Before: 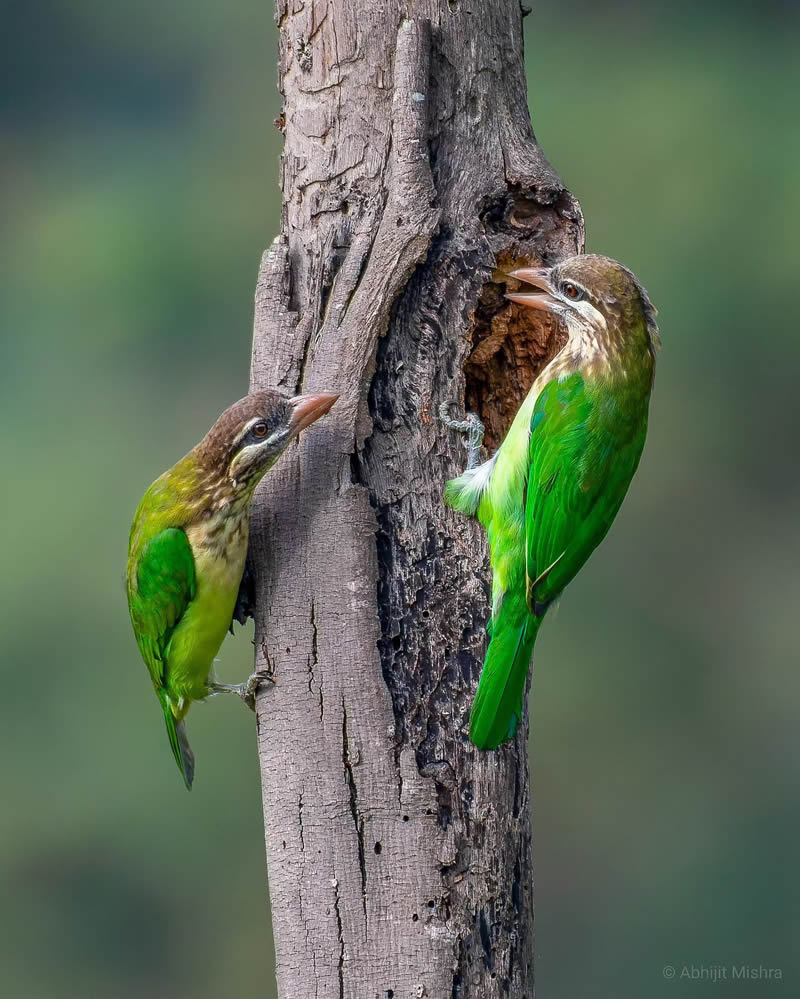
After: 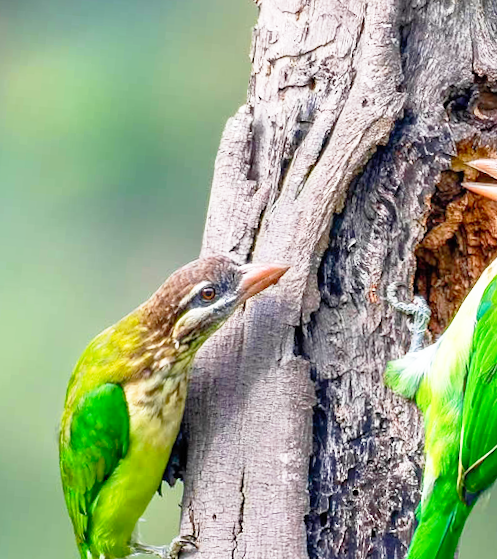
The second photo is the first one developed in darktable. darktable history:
rgb curve: curves: ch0 [(0, 0) (0.093, 0.159) (0.241, 0.265) (0.414, 0.42) (1, 1)], compensate middle gray true, preserve colors basic power
crop and rotate: angle -4.99°, left 2.122%, top 6.945%, right 27.566%, bottom 30.519%
rotate and perspective: rotation 0.226°, lens shift (vertical) -0.042, crop left 0.023, crop right 0.982, crop top 0.006, crop bottom 0.994
base curve: curves: ch0 [(0, 0) (0.012, 0.01) (0.073, 0.168) (0.31, 0.711) (0.645, 0.957) (1, 1)], preserve colors none
